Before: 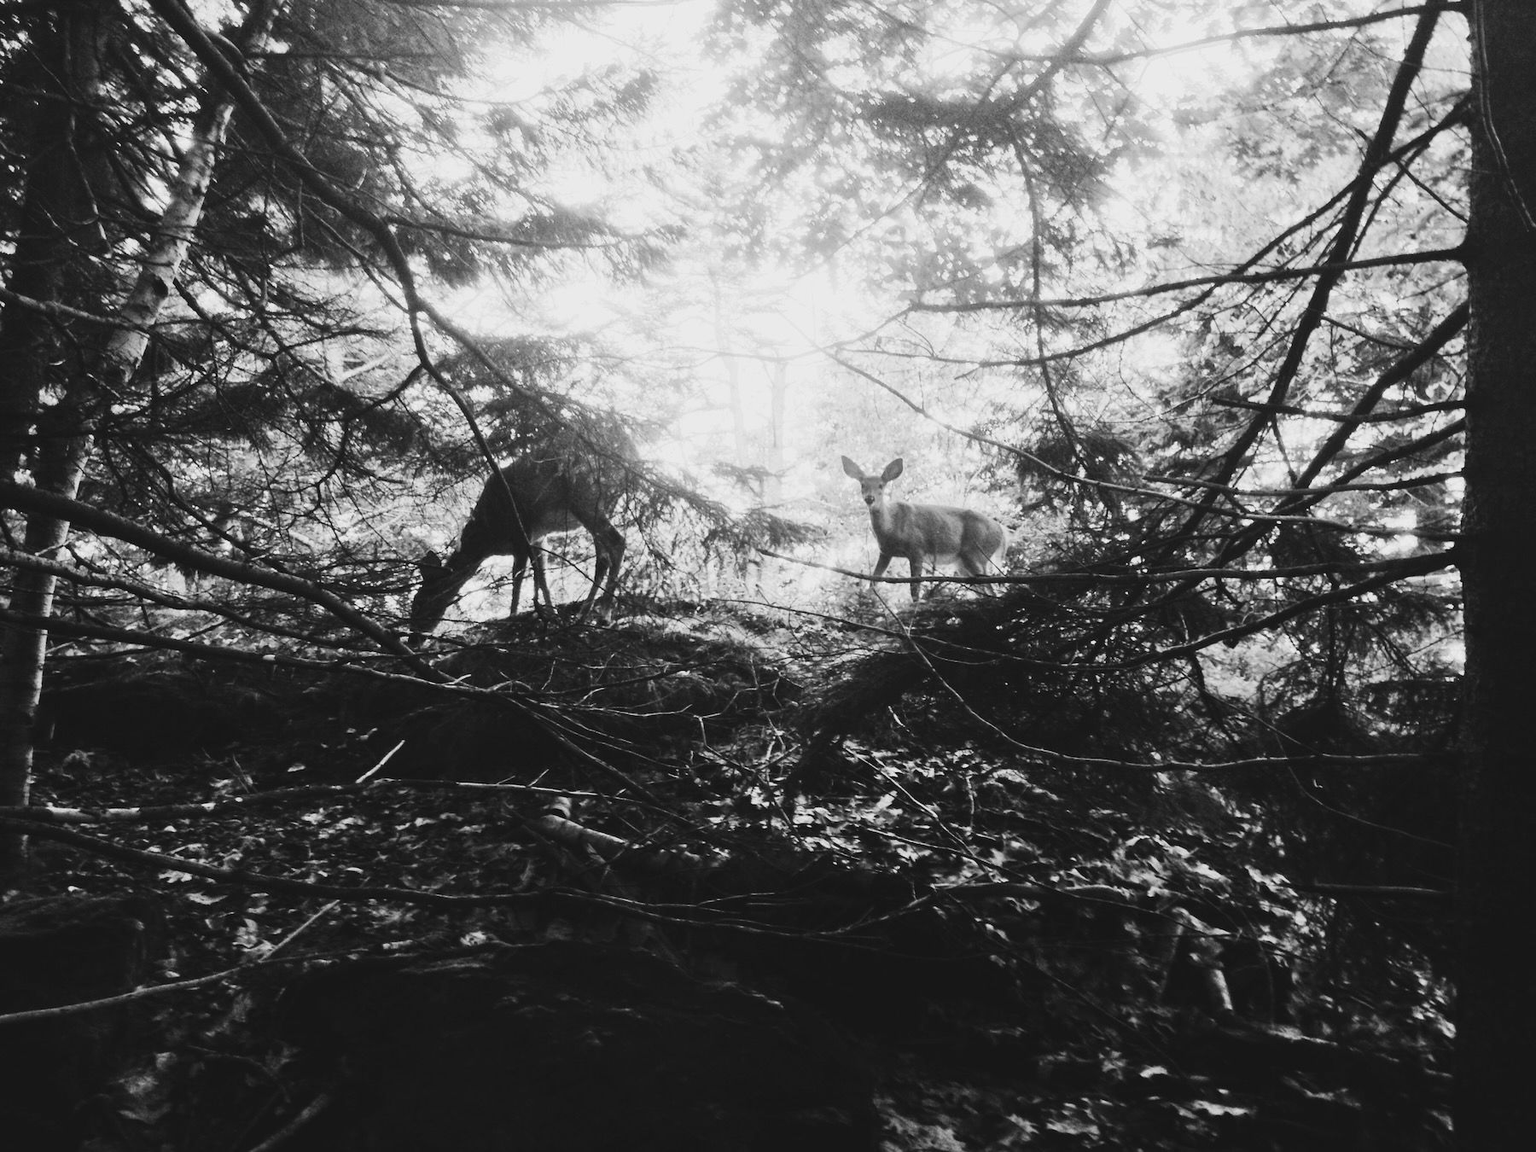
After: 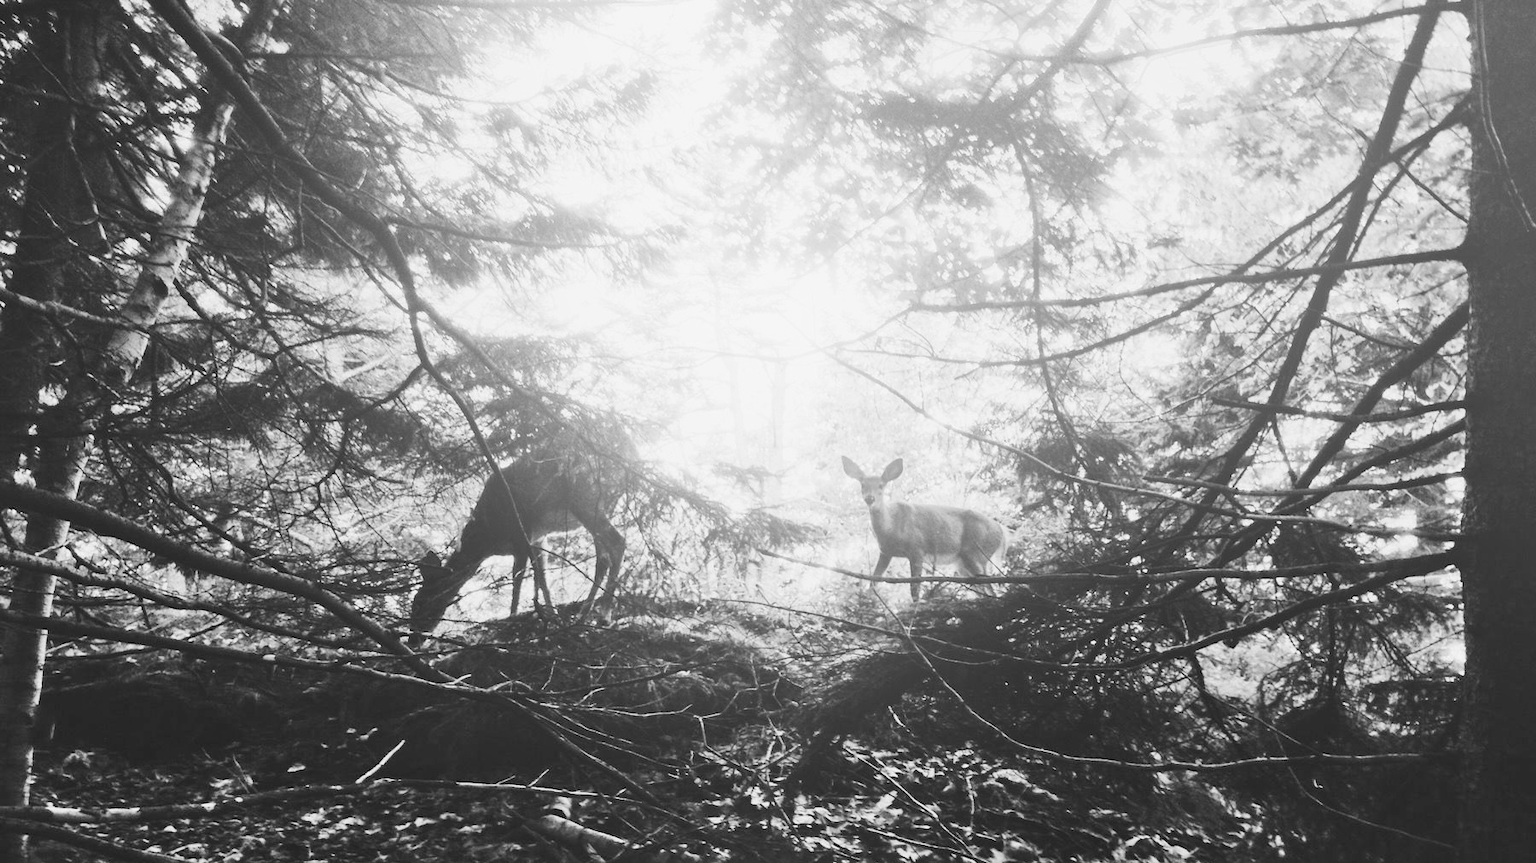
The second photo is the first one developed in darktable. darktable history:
crop: bottom 24.988%
shadows and highlights: soften with gaussian
white balance: emerald 1
bloom: size 38%, threshold 95%, strength 30%
